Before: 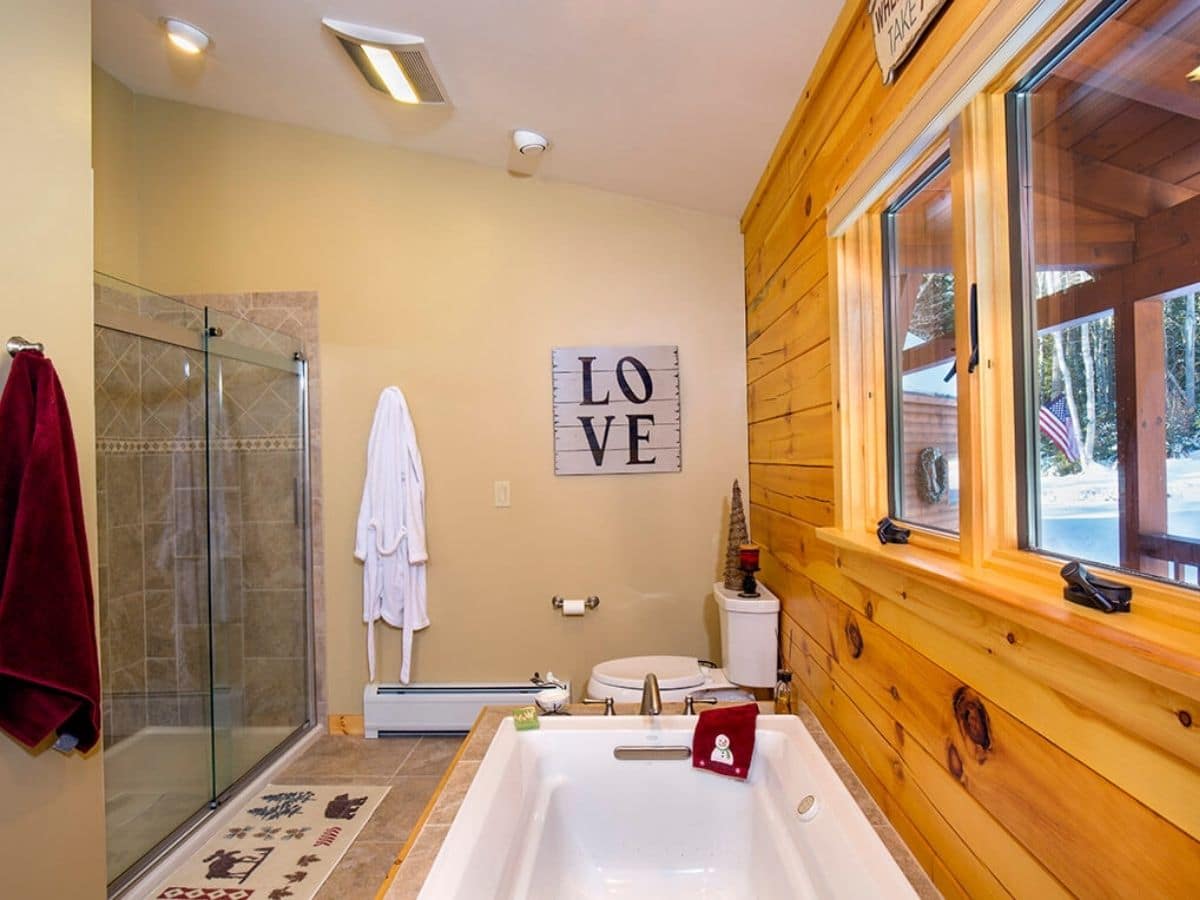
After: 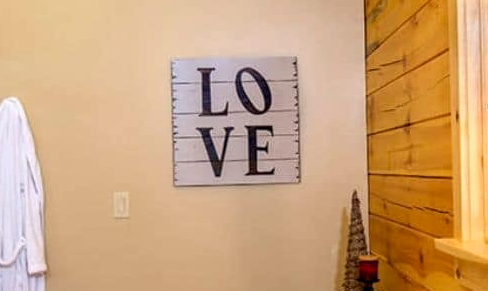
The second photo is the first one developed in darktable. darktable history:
local contrast: detail 130%
crop: left 31.822%, top 32.139%, right 27.499%, bottom 35.475%
